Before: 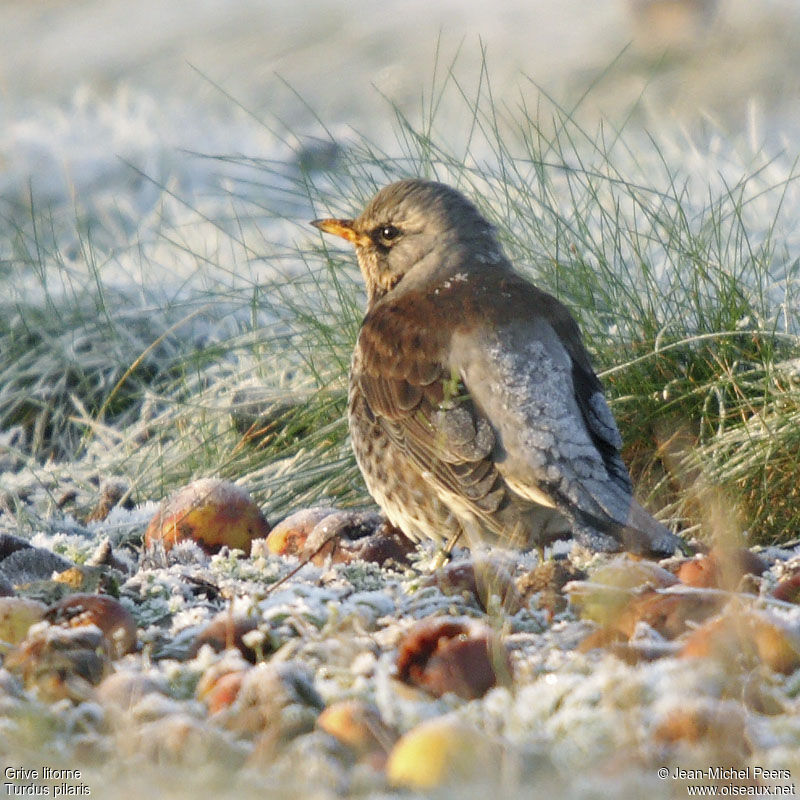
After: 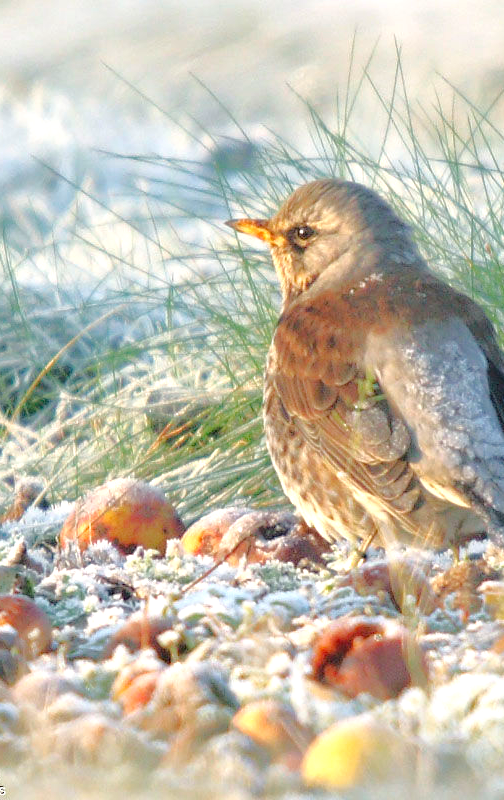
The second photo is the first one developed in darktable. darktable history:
crop: left 10.667%, right 26.293%
exposure: black level correction 0, exposure 1.511 EV, compensate highlight preservation false
tone equalizer: -8 EV -0.012 EV, -7 EV 0.011 EV, -6 EV -0.007 EV, -5 EV 0.006 EV, -4 EV -0.03 EV, -3 EV -0.234 EV, -2 EV -0.685 EV, -1 EV -1.01 EV, +0 EV -0.977 EV, edges refinement/feathering 500, mask exposure compensation -1.57 EV, preserve details no
